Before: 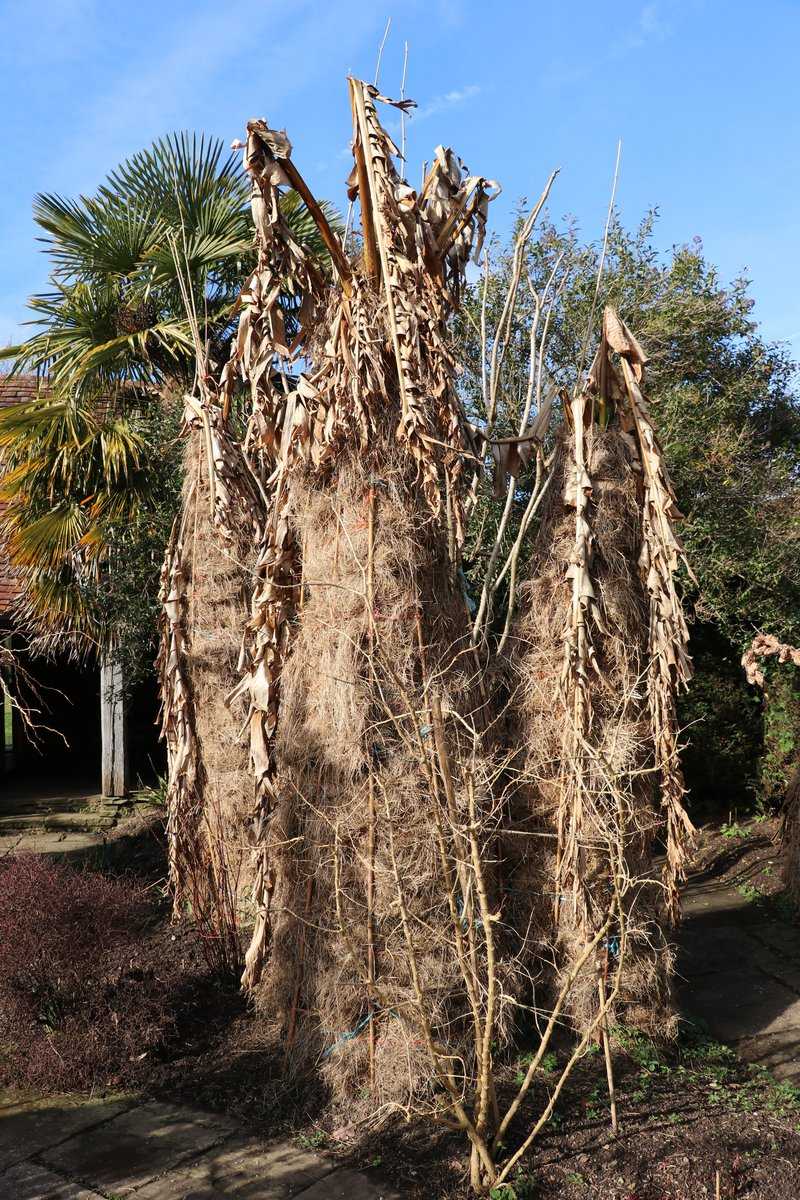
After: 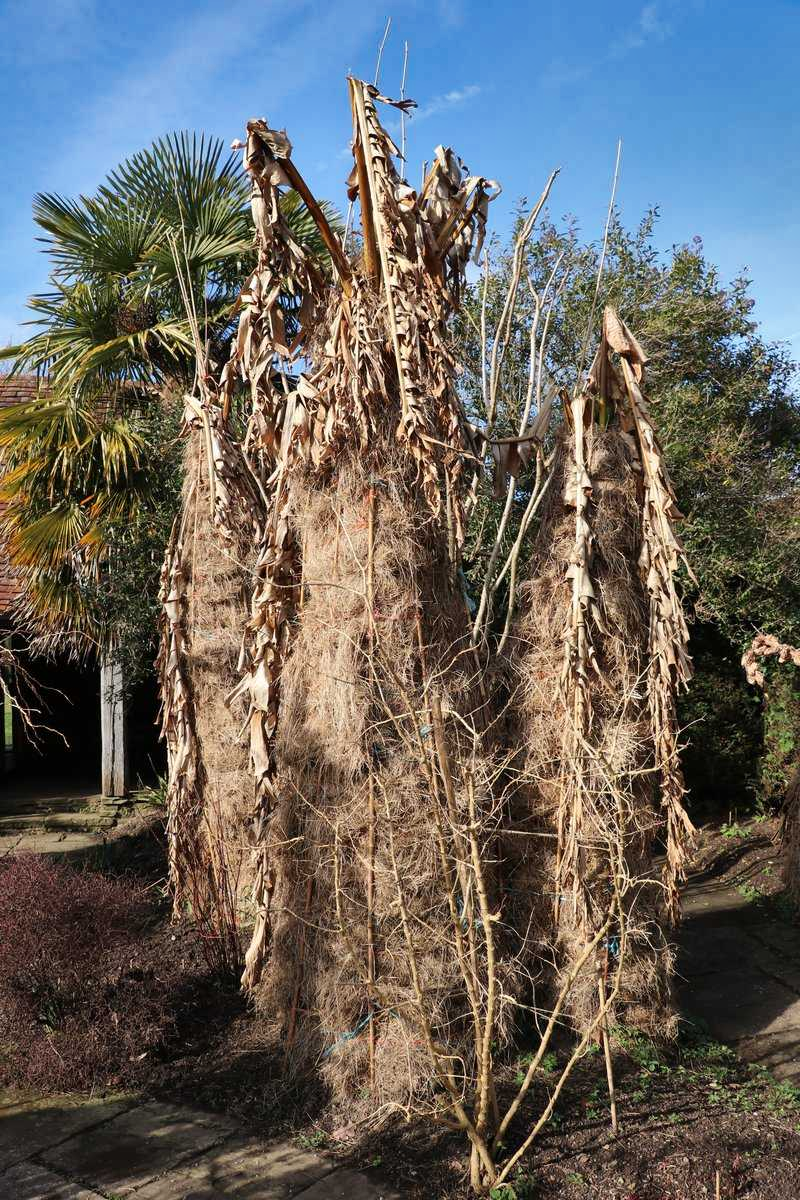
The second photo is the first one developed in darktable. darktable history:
shadows and highlights: shadows 24.5, highlights -78.15, soften with gaussian
